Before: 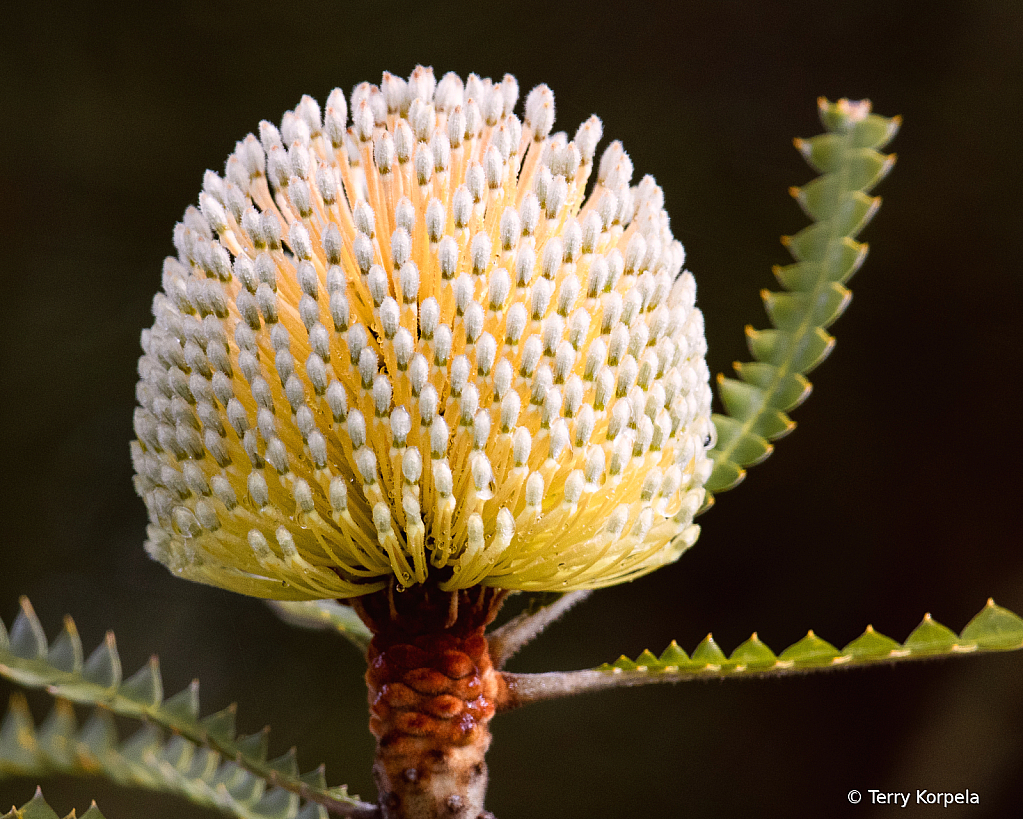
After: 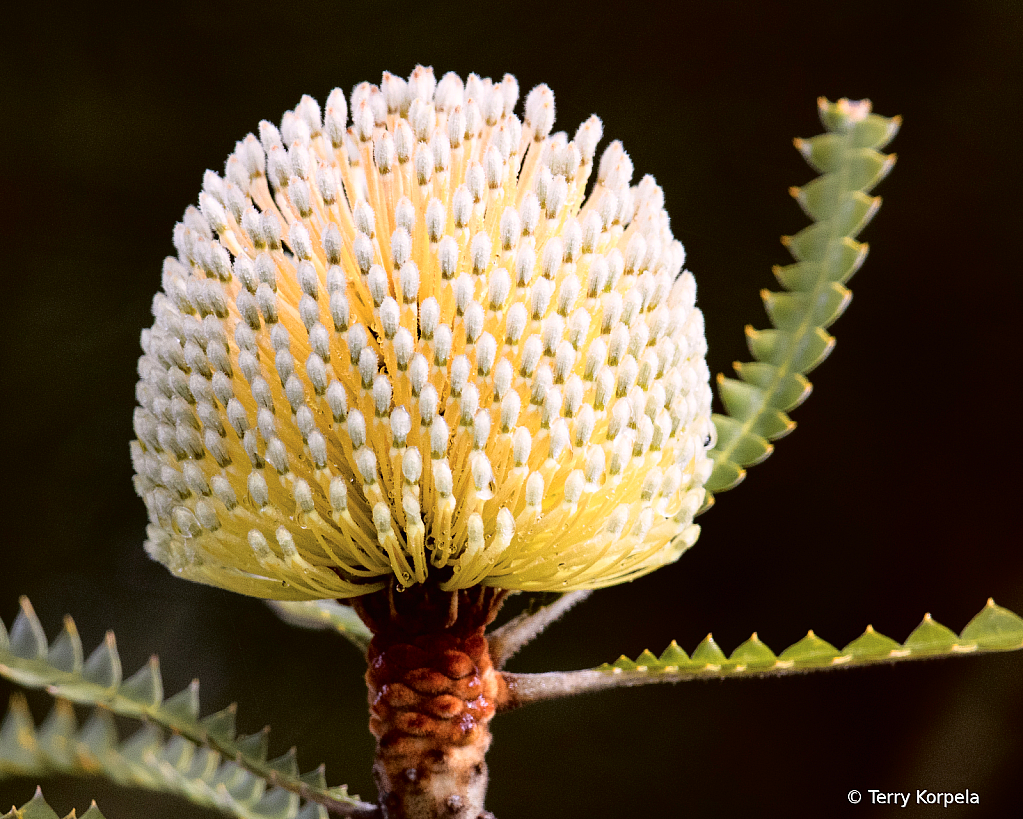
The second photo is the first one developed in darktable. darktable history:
tone curve: curves: ch0 [(0, 0) (0.003, 0.003) (0.011, 0.006) (0.025, 0.015) (0.044, 0.025) (0.069, 0.034) (0.1, 0.052) (0.136, 0.092) (0.177, 0.157) (0.224, 0.228) (0.277, 0.305) (0.335, 0.392) (0.399, 0.466) (0.468, 0.543) (0.543, 0.612) (0.623, 0.692) (0.709, 0.78) (0.801, 0.865) (0.898, 0.935) (1, 1)], color space Lab, independent channels, preserve colors none
